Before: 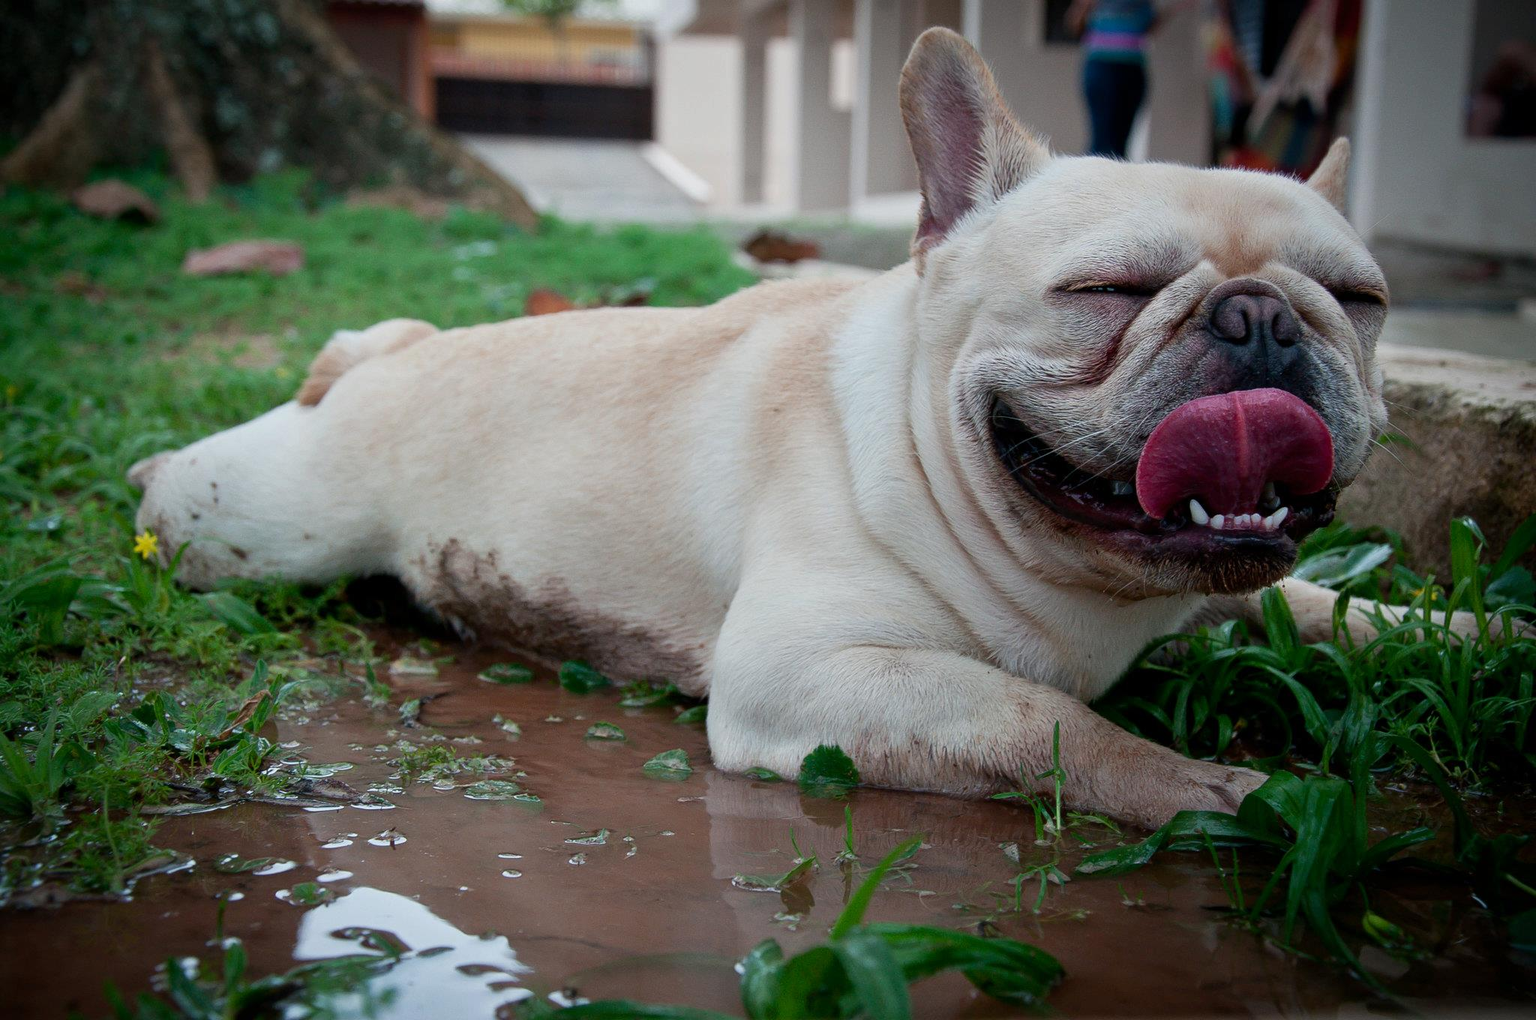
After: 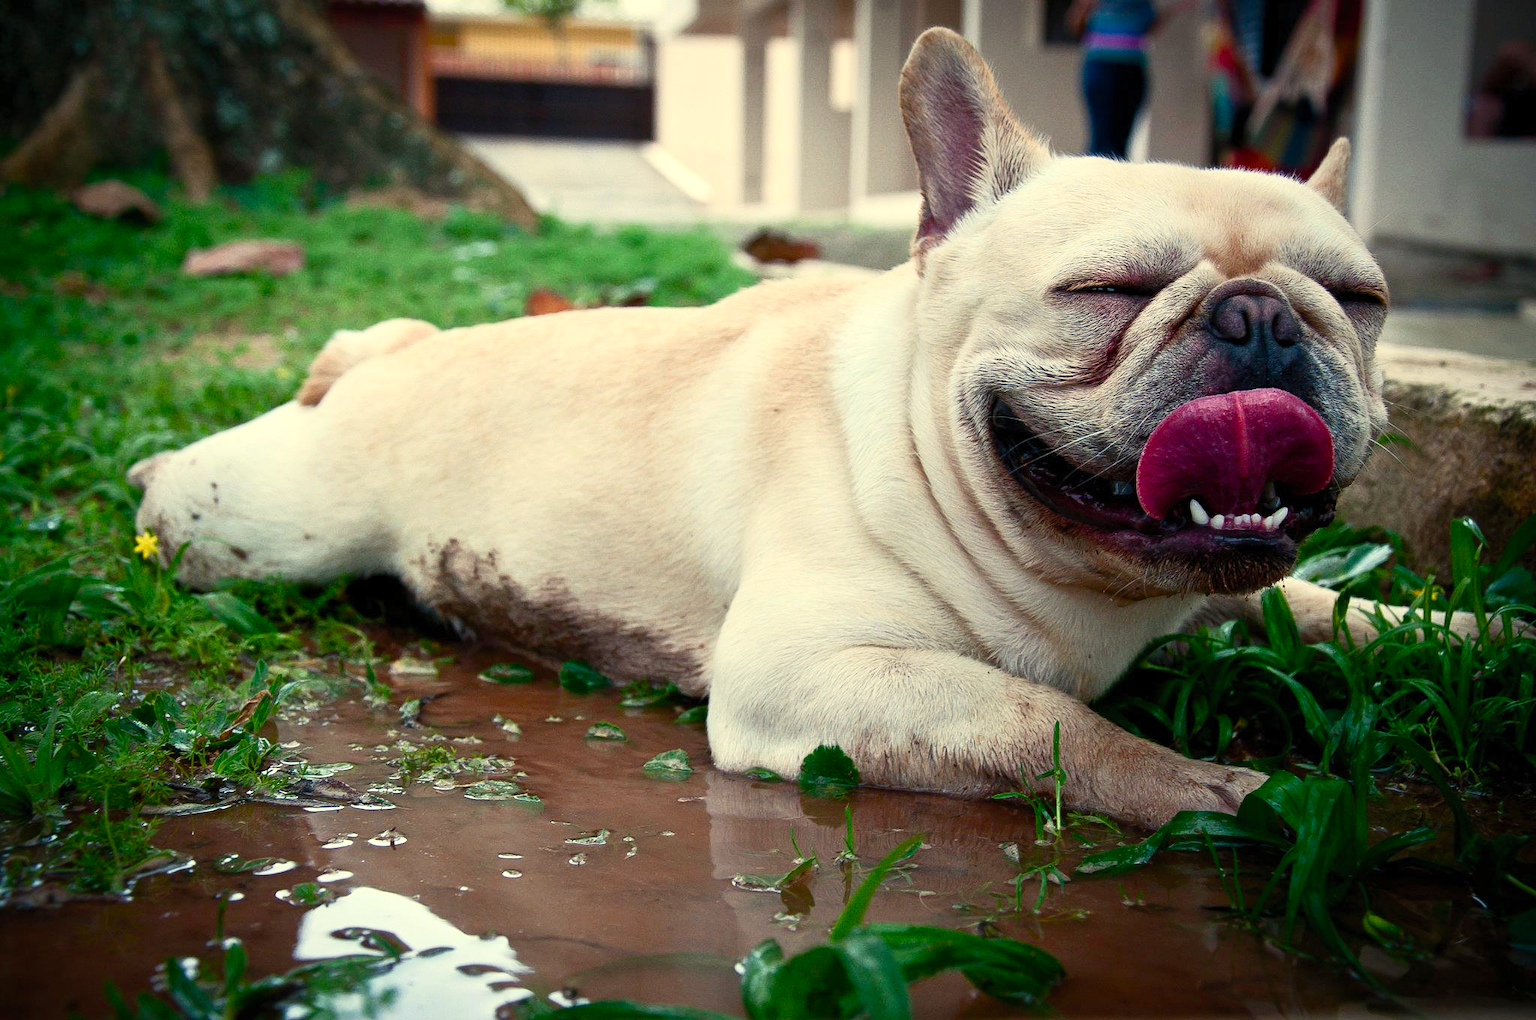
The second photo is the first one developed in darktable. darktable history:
contrast brightness saturation: contrast 0.197, brightness 0.163, saturation 0.219
color balance rgb: highlights gain › chroma 8.08%, highlights gain › hue 83.06°, perceptual saturation grading › global saturation 20%, perceptual saturation grading › highlights -50.294%, perceptual saturation grading › shadows 30.417%, perceptual brilliance grading › global brilliance 15.76%, perceptual brilliance grading › shadows -34.752%
